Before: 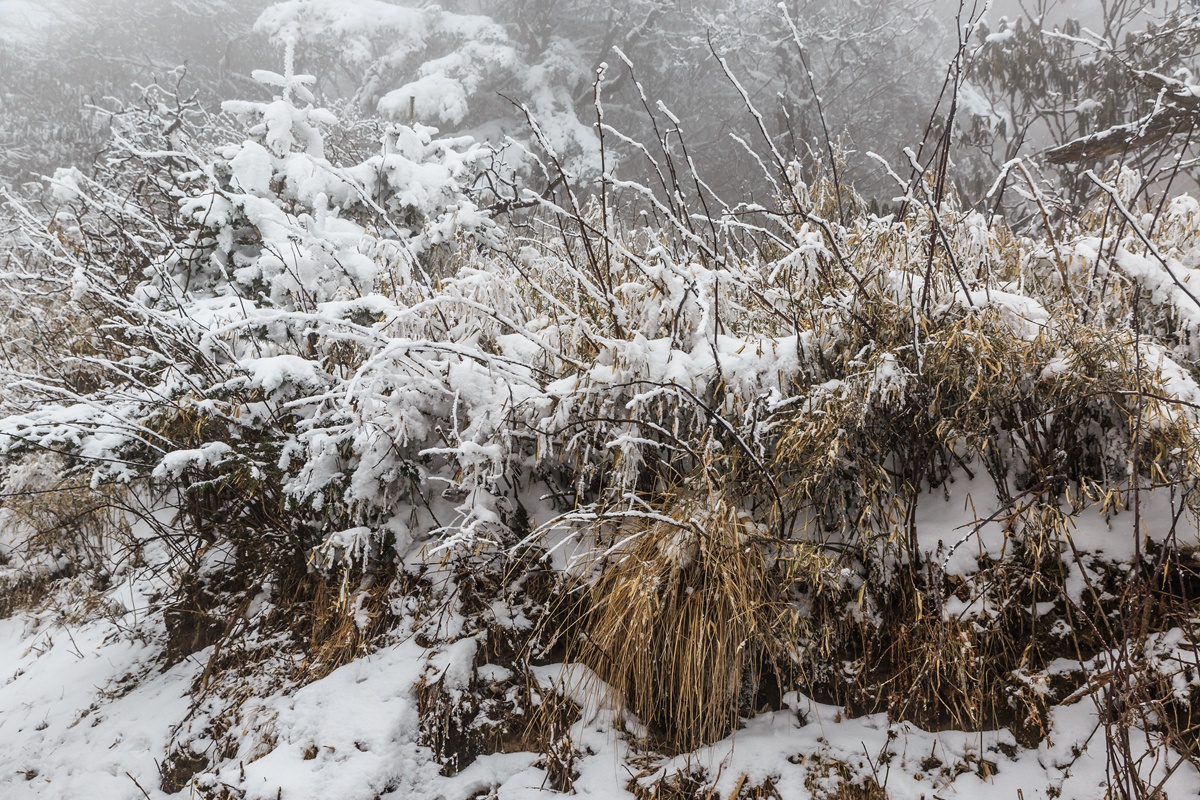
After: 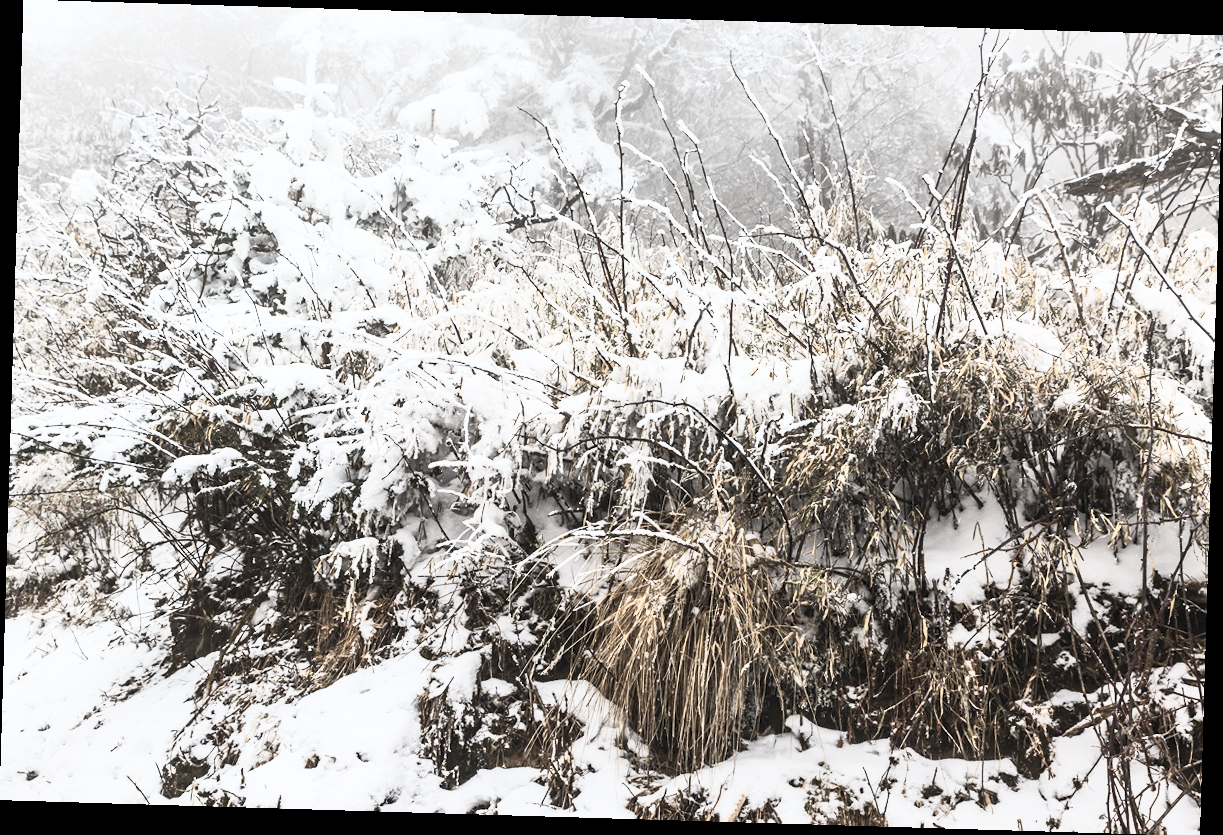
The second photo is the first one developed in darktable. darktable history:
contrast brightness saturation: contrast 0.57, brightness 0.57, saturation -0.34
rotate and perspective: rotation 1.72°, automatic cropping off
